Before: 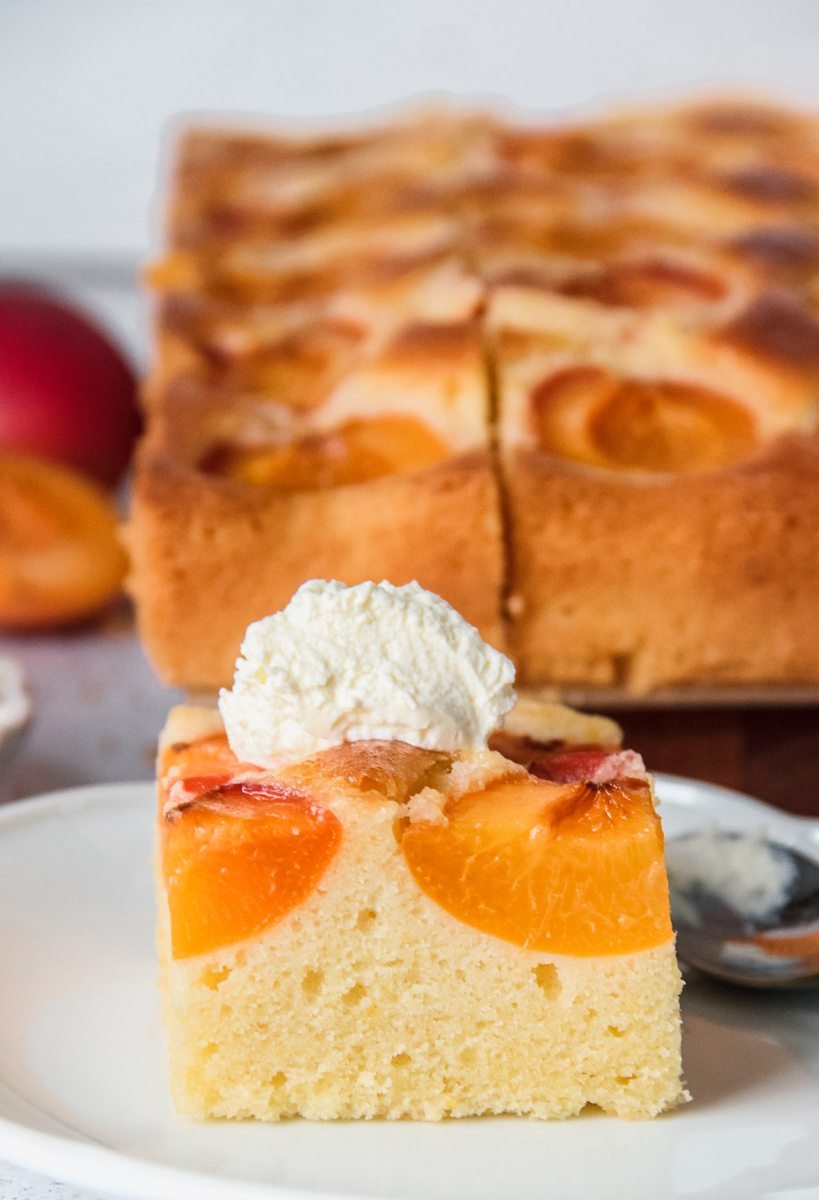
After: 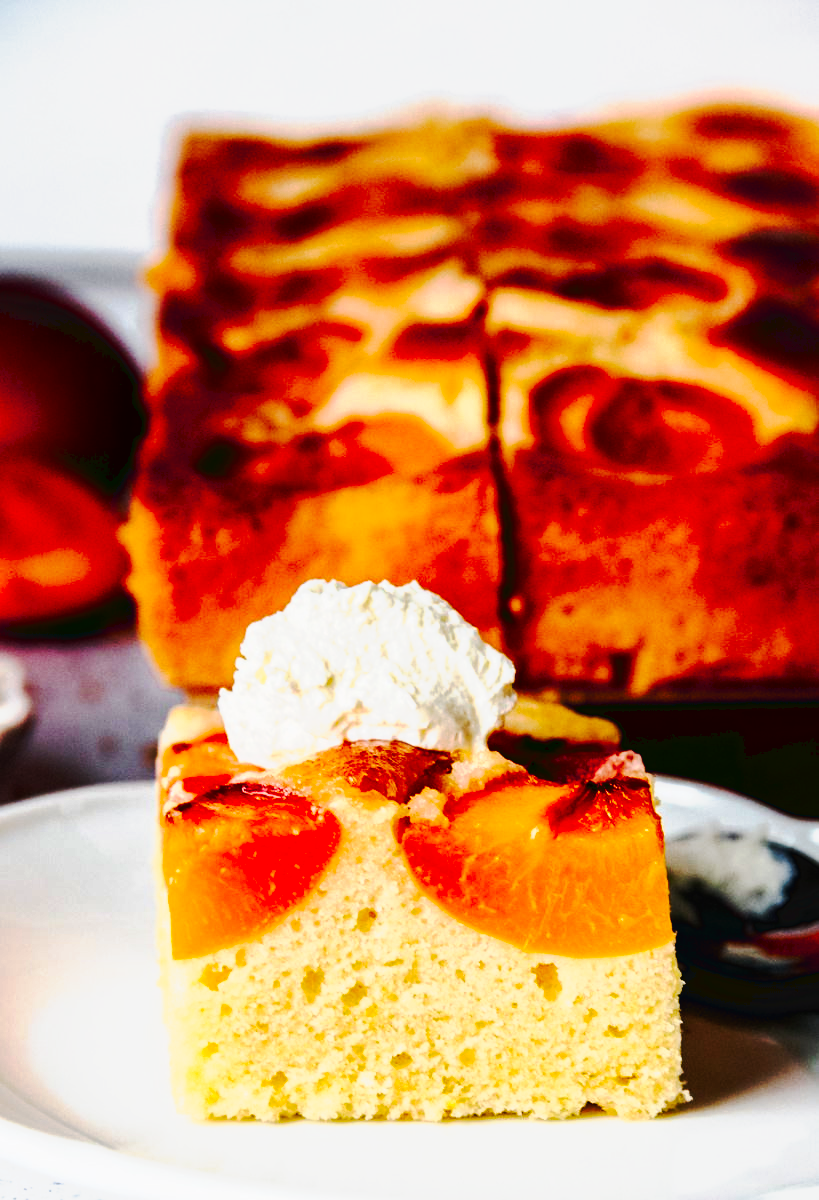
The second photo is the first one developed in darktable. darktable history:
tone curve: curves: ch0 [(0, 0) (0.003, 0.043) (0.011, 0.043) (0.025, 0.035) (0.044, 0.042) (0.069, 0.035) (0.1, 0.03) (0.136, 0.017) (0.177, 0.03) (0.224, 0.06) (0.277, 0.118) (0.335, 0.189) (0.399, 0.297) (0.468, 0.483) (0.543, 0.631) (0.623, 0.746) (0.709, 0.823) (0.801, 0.944) (0.898, 0.966) (1, 1)], preserve colors none
contrast brightness saturation: contrast 0.1, brightness -0.26, saturation 0.14
